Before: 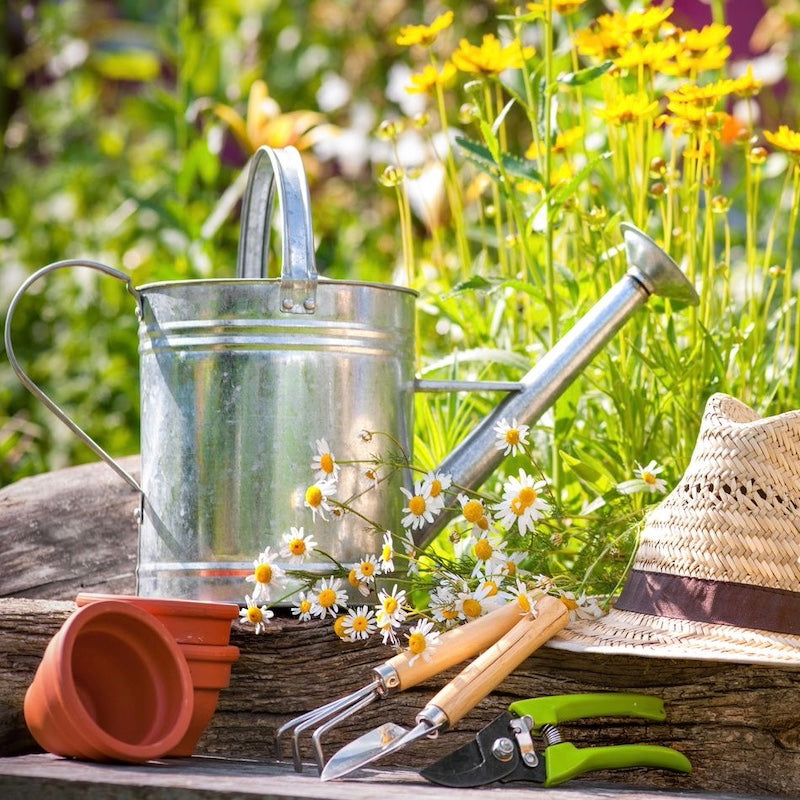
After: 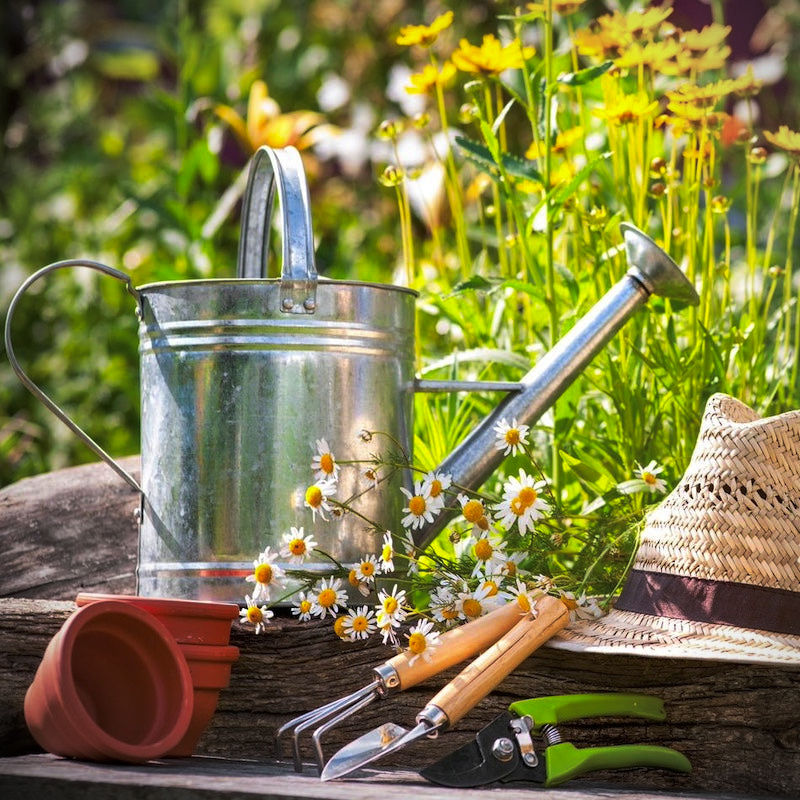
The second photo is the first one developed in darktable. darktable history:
vignetting: fall-off start 91.19%
tone curve: curves: ch0 [(0, 0) (0.536, 0.402) (1, 1)], preserve colors none
